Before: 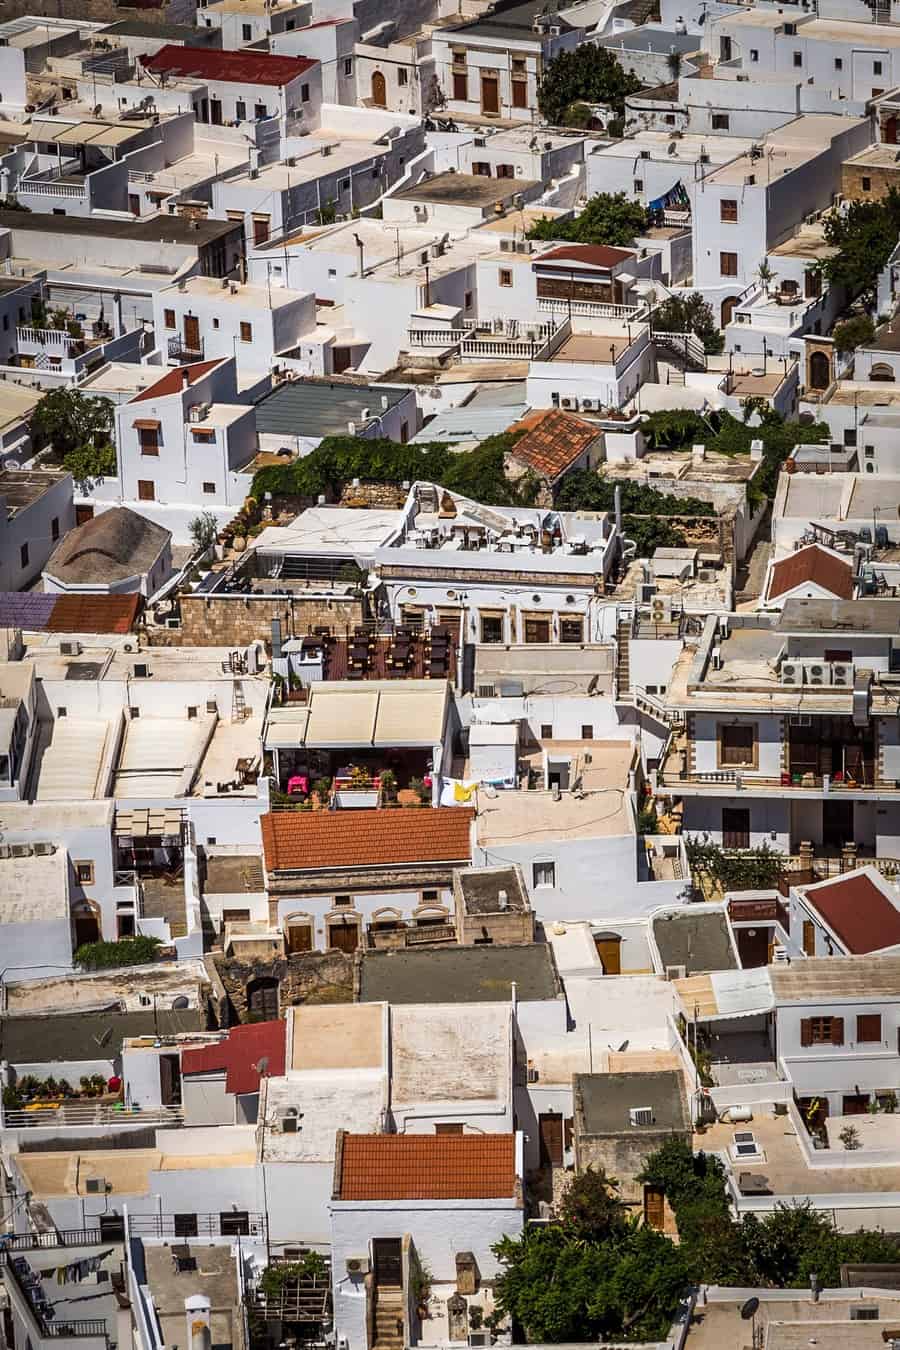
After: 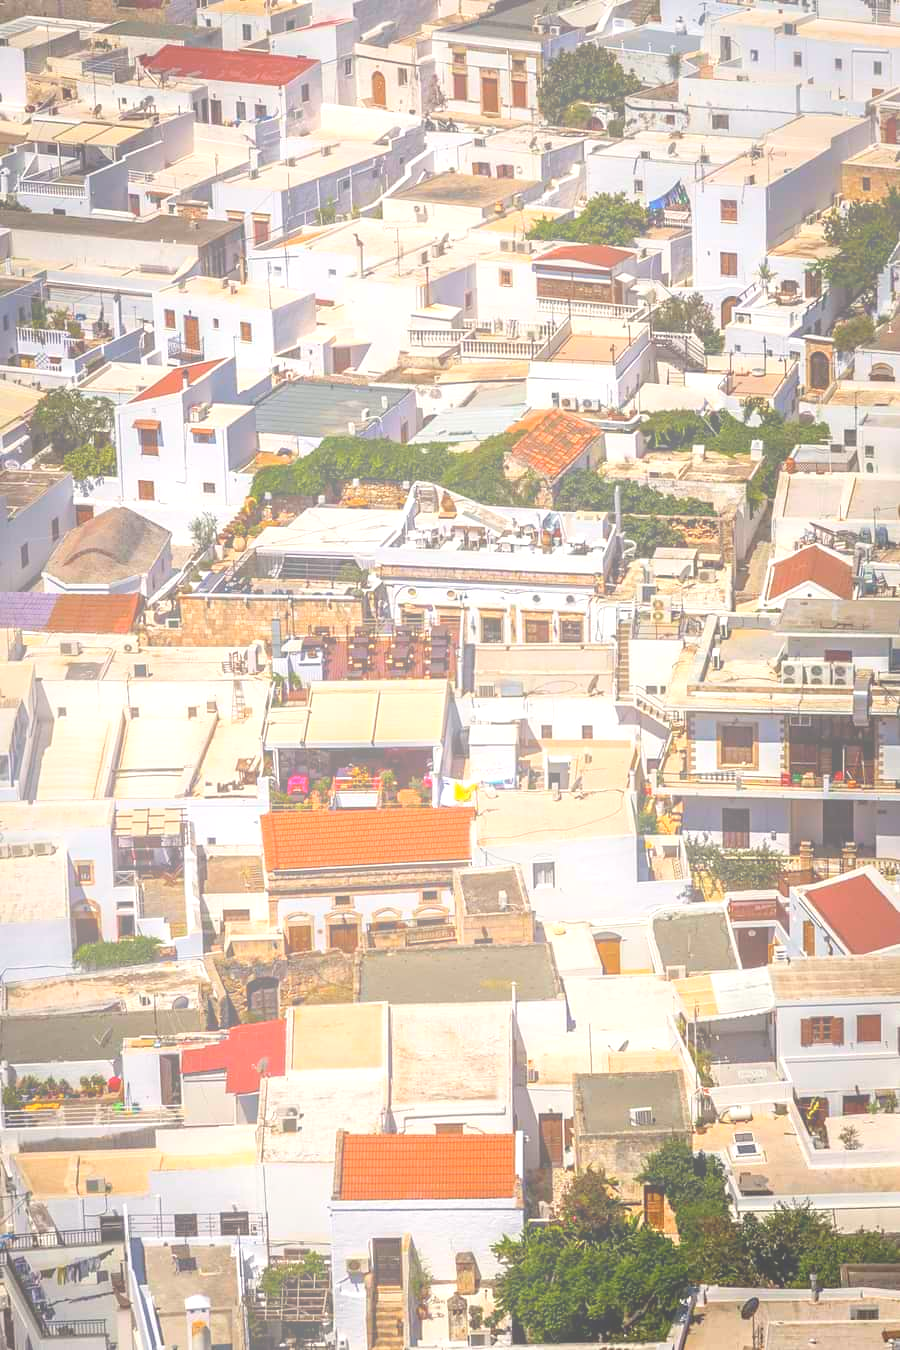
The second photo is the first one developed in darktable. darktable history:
exposure: exposure 0.556 EV, compensate highlight preservation false
color correction: highlights a* 0.816, highlights b* 2.78, saturation 1.1
bloom: size 38%, threshold 95%, strength 30%
